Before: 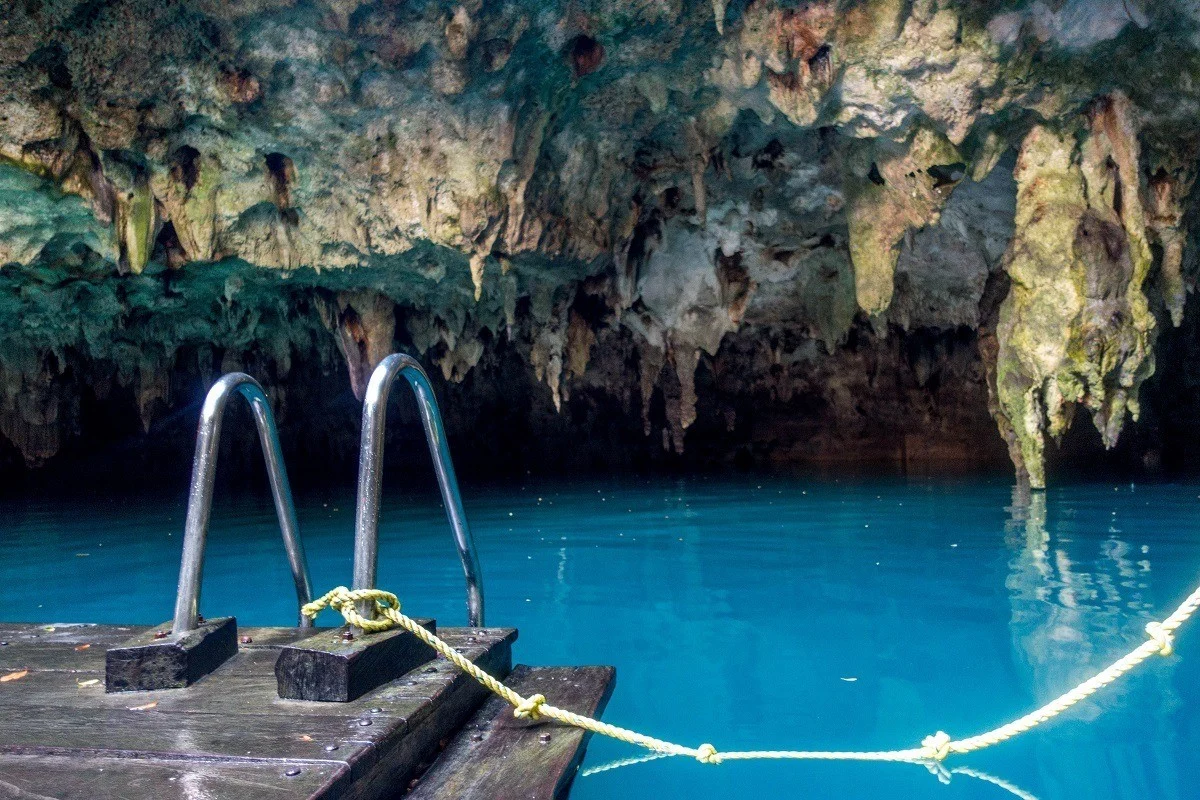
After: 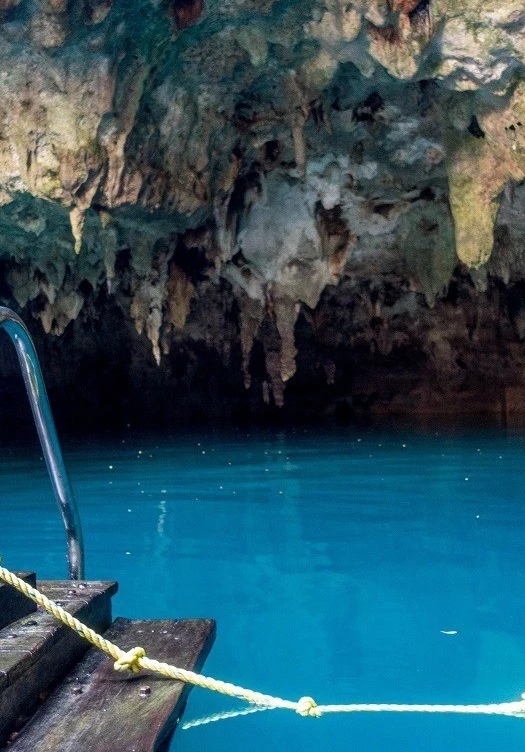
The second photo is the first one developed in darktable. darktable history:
crop: left 33.412%, top 5.963%, right 22.789%
